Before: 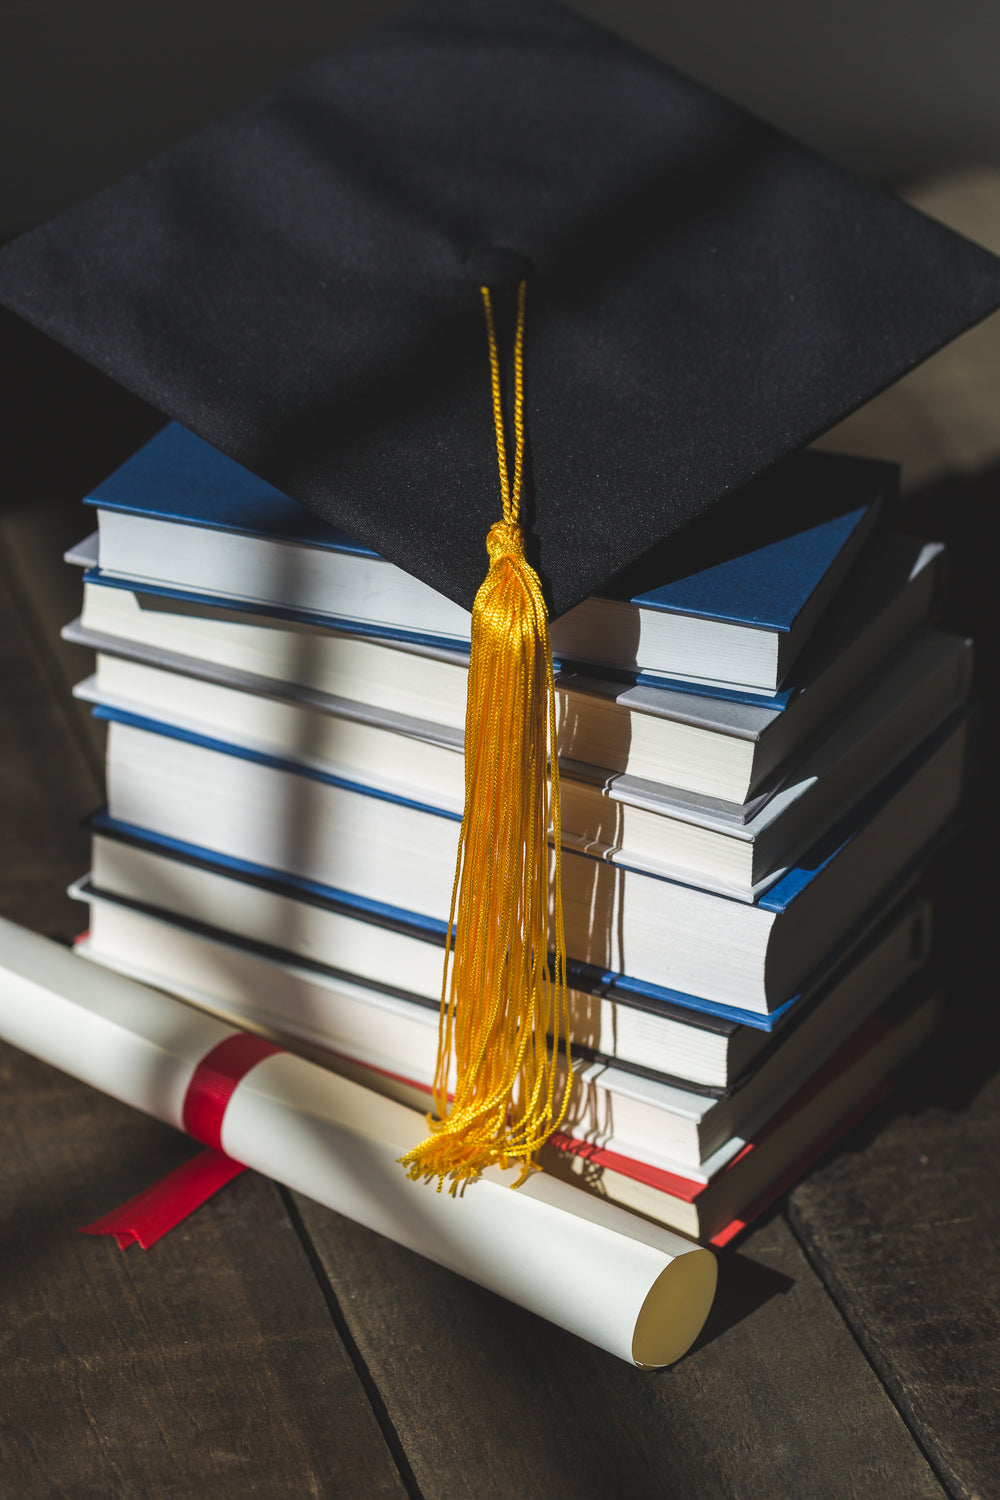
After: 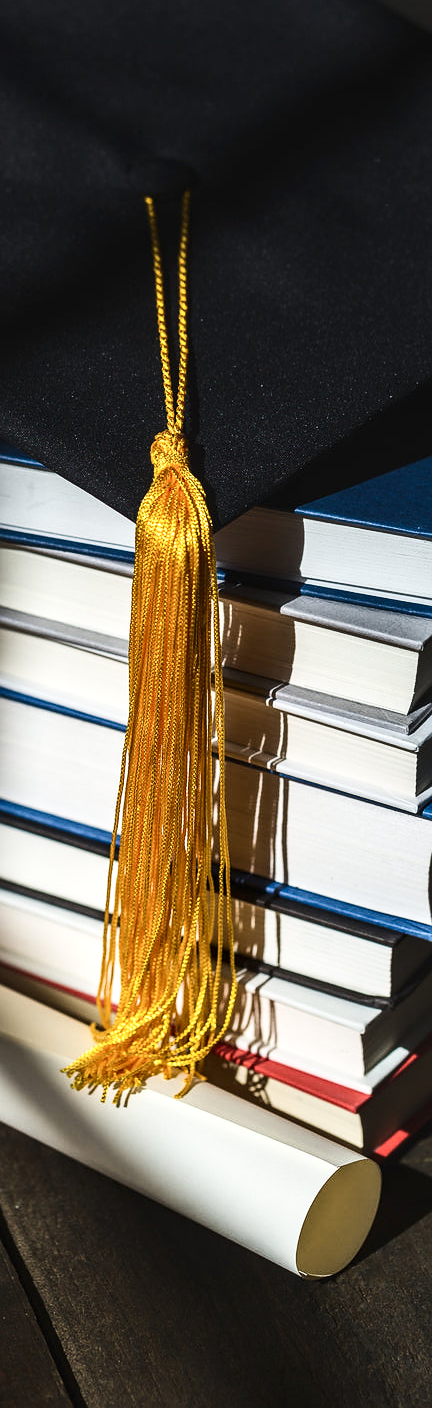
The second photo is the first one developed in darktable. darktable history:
local contrast: highlights 82%, shadows 79%
crop: left 33.617%, top 6.007%, right 23.051%
contrast brightness saturation: contrast 0.281
sharpen: radius 0.99
